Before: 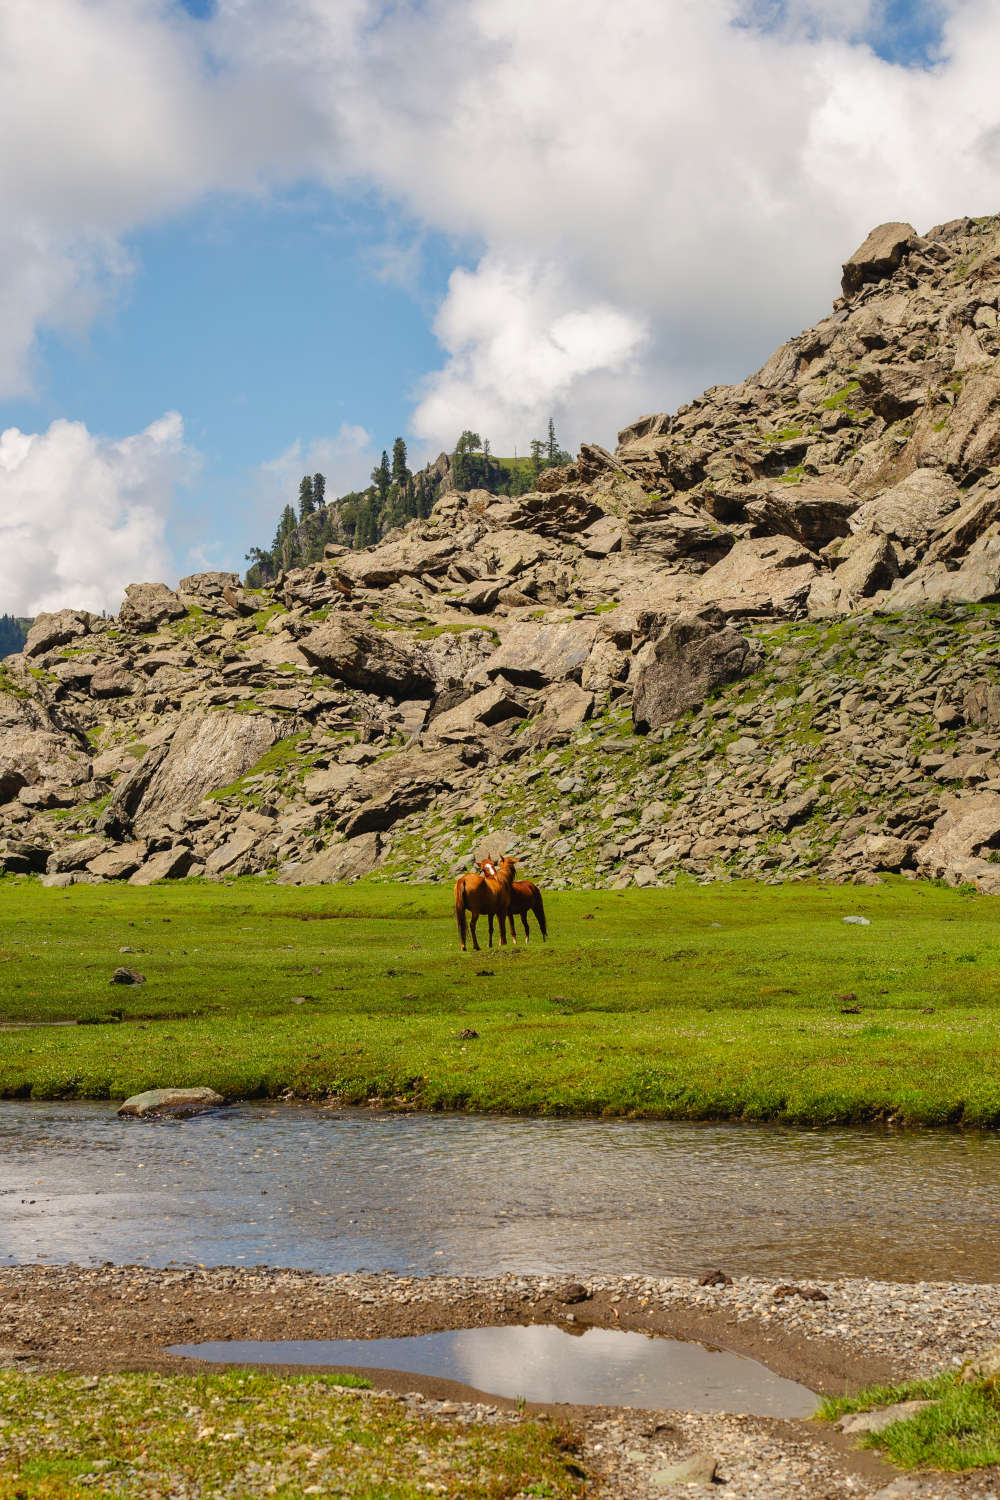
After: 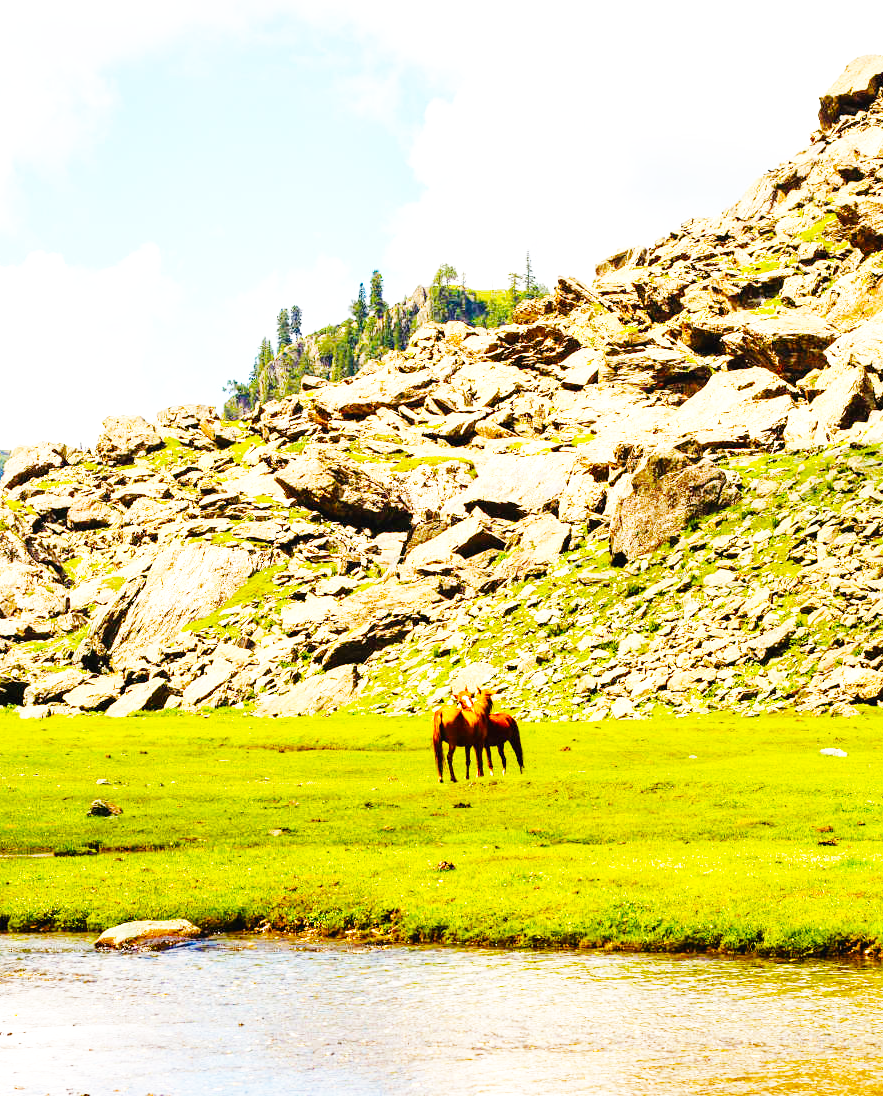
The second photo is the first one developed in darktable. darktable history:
crop and rotate: left 2.309%, top 11.2%, right 9.362%, bottom 15.679%
base curve: curves: ch0 [(0, 0) (0, 0) (0.002, 0.001) (0.008, 0.003) (0.019, 0.011) (0.037, 0.037) (0.064, 0.11) (0.102, 0.232) (0.152, 0.379) (0.216, 0.524) (0.296, 0.665) (0.394, 0.789) (0.512, 0.881) (0.651, 0.945) (0.813, 0.986) (1, 1)], preserve colors none
exposure: black level correction 0, exposure 1 EV, compensate highlight preservation false
color balance rgb: perceptual saturation grading › global saturation 39.204%, perceptual saturation grading › highlights -24.911%, perceptual saturation grading › mid-tones 34.719%, perceptual saturation grading › shadows 36.168%
